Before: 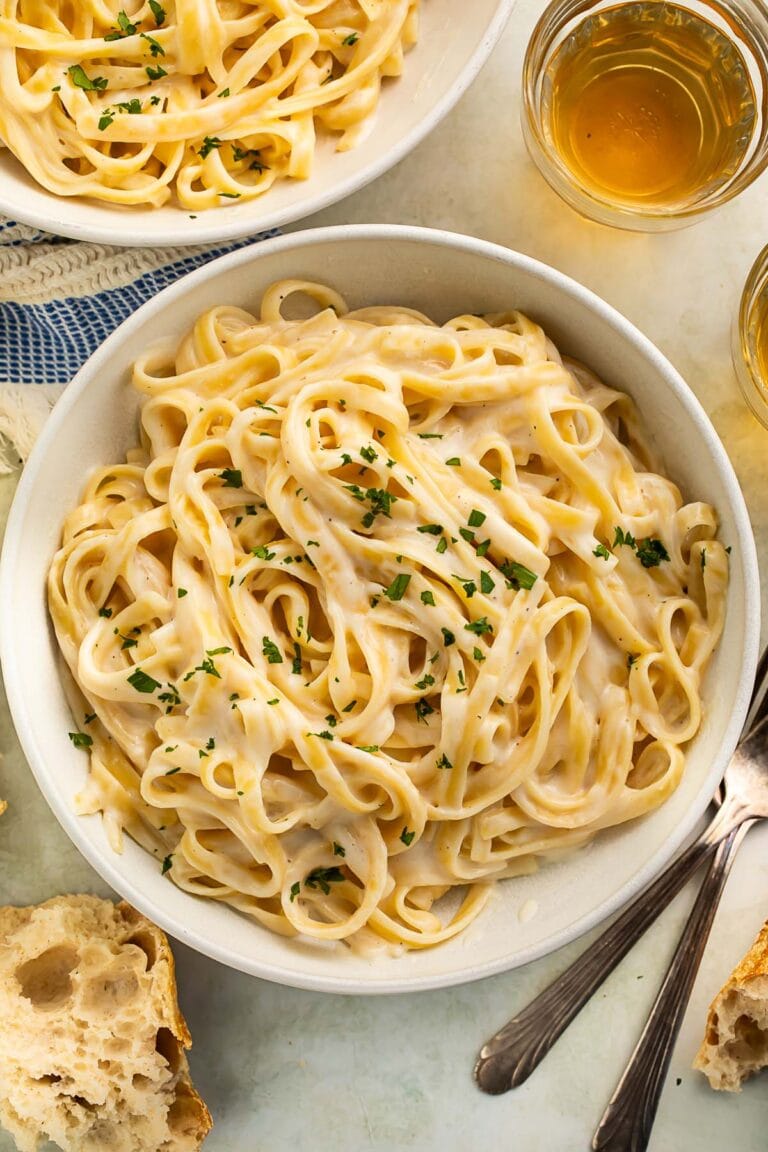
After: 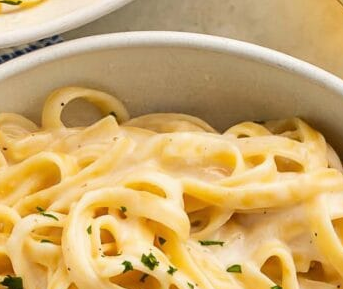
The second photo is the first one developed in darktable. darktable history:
crop: left 28.64%, top 16.832%, right 26.637%, bottom 58.055%
local contrast: mode bilateral grid, contrast 100, coarseness 100, detail 91%, midtone range 0.2
